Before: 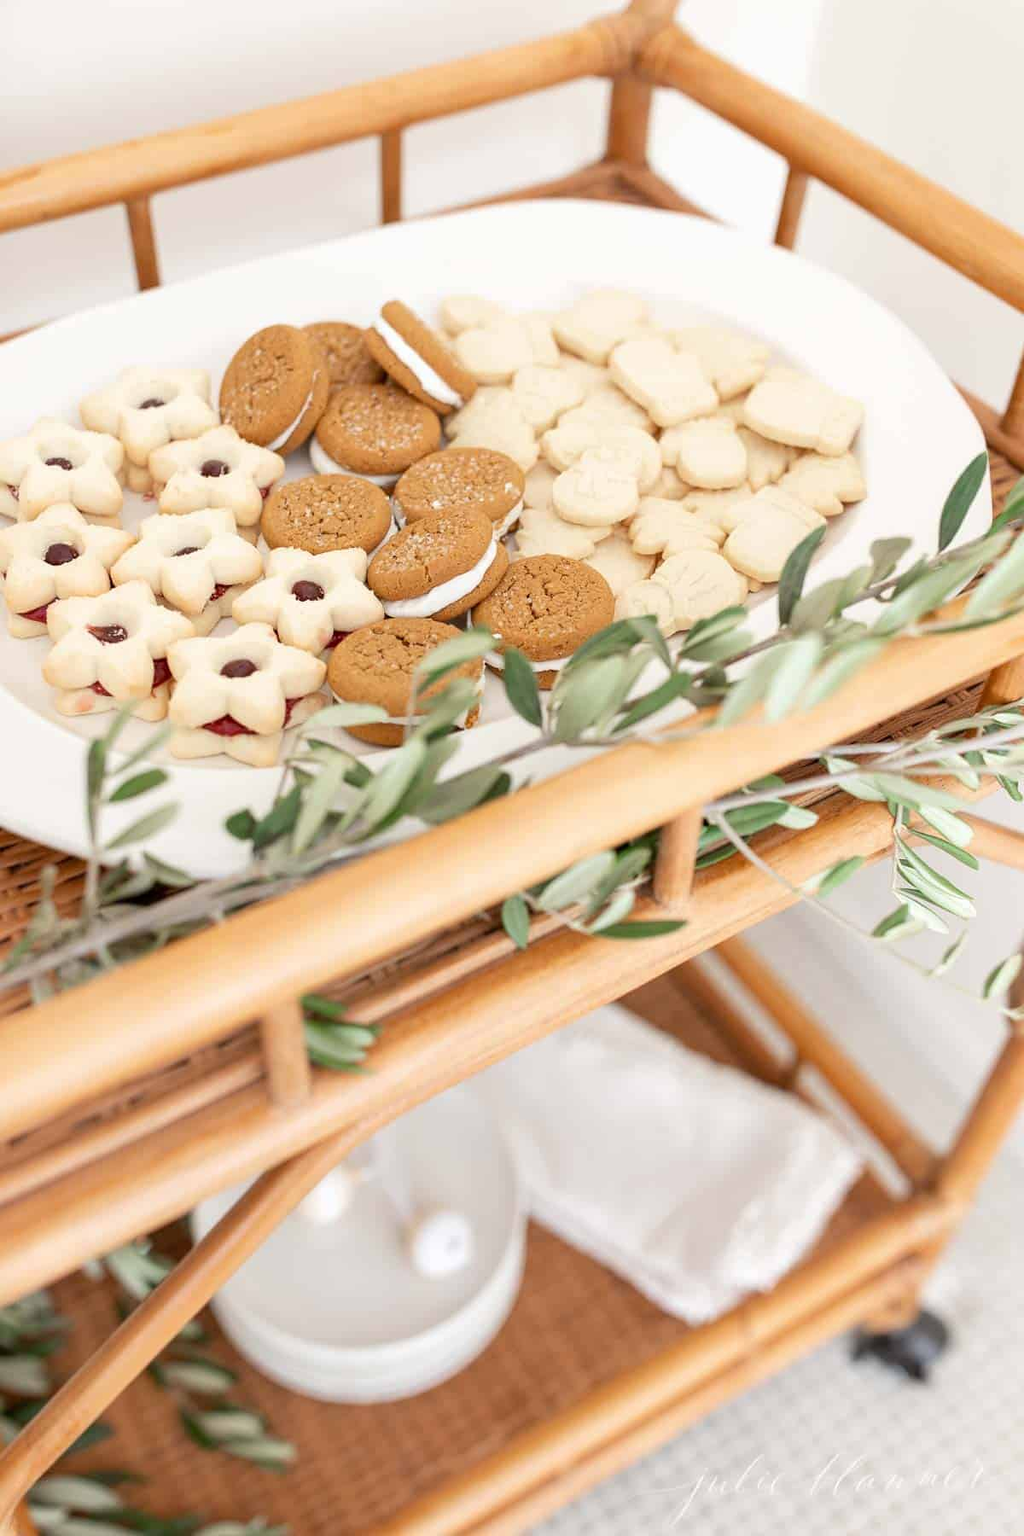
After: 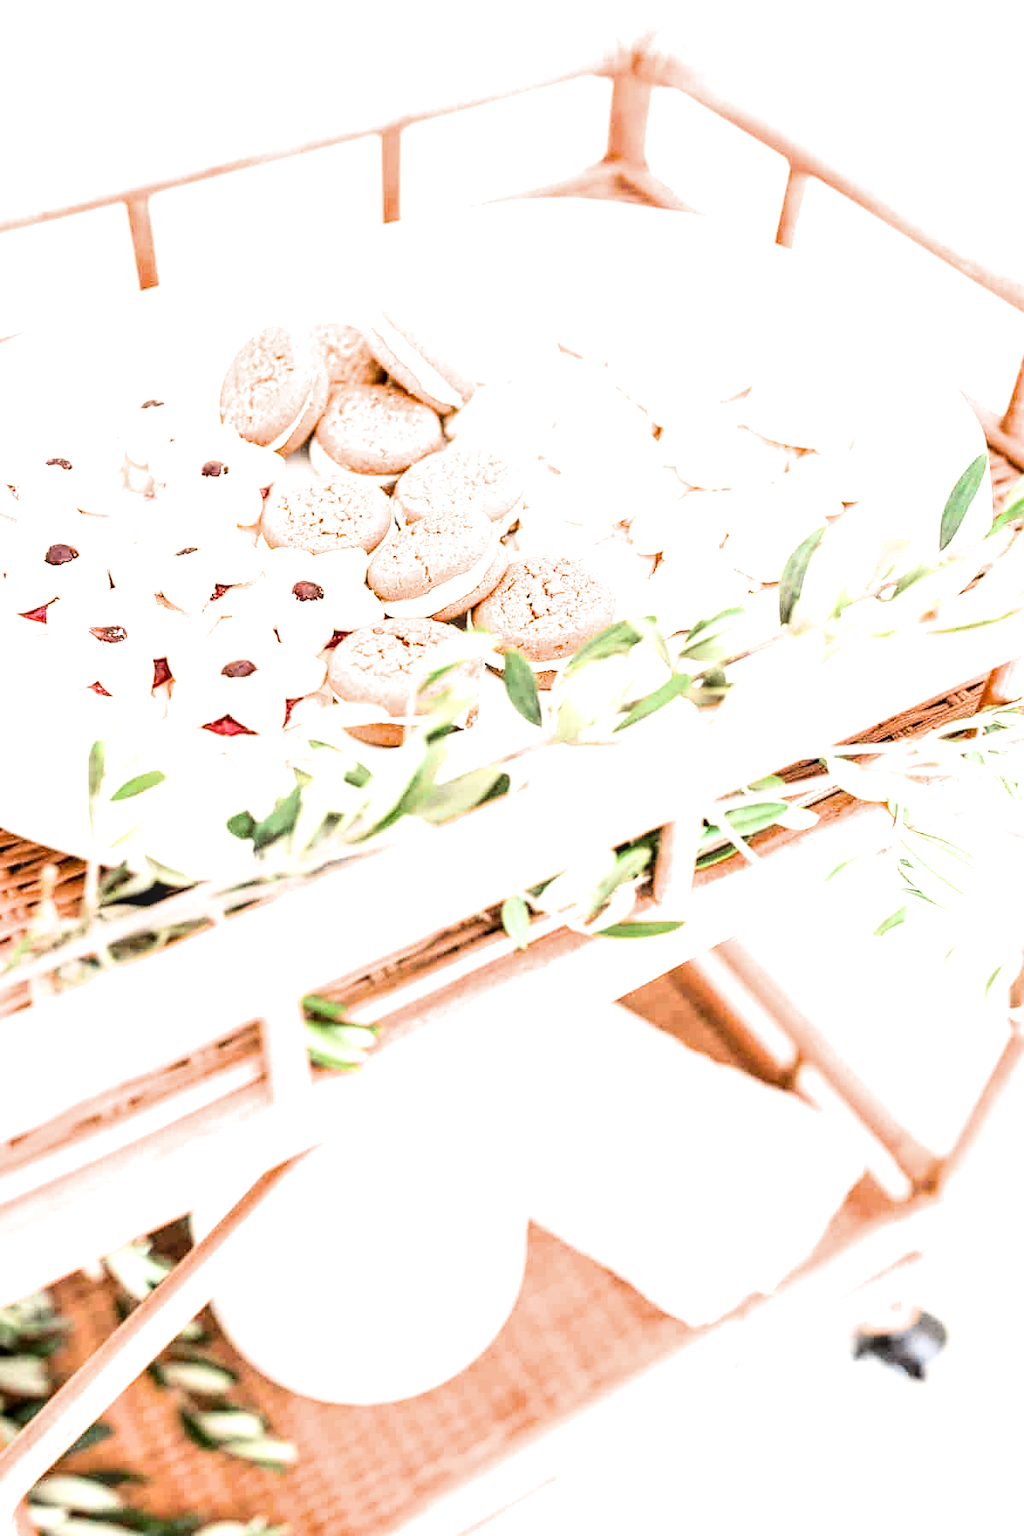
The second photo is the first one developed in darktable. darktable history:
tone curve: curves: ch0 [(0, 0) (0.003, 0.003) (0.011, 0.011) (0.025, 0.025) (0.044, 0.045) (0.069, 0.07) (0.1, 0.101) (0.136, 0.138) (0.177, 0.18) (0.224, 0.228) (0.277, 0.281) (0.335, 0.34) (0.399, 0.405) (0.468, 0.475) (0.543, 0.551) (0.623, 0.633) (0.709, 0.72) (0.801, 0.813) (0.898, 0.907) (1, 1)], preserve colors none
local contrast: highlights 61%, detail 143%, midtone range 0.428
exposure: black level correction 0, exposure 1.2 EV, compensate highlight preservation false
tone equalizer: -8 EV -0.75 EV, -7 EV -0.7 EV, -6 EV -0.6 EV, -5 EV -0.4 EV, -3 EV 0.4 EV, -2 EV 0.6 EV, -1 EV 0.7 EV, +0 EV 0.75 EV, edges refinement/feathering 500, mask exposure compensation -1.57 EV, preserve details no
filmic rgb: black relative exposure -8.07 EV, white relative exposure 3 EV, hardness 5.35, contrast 1.25
